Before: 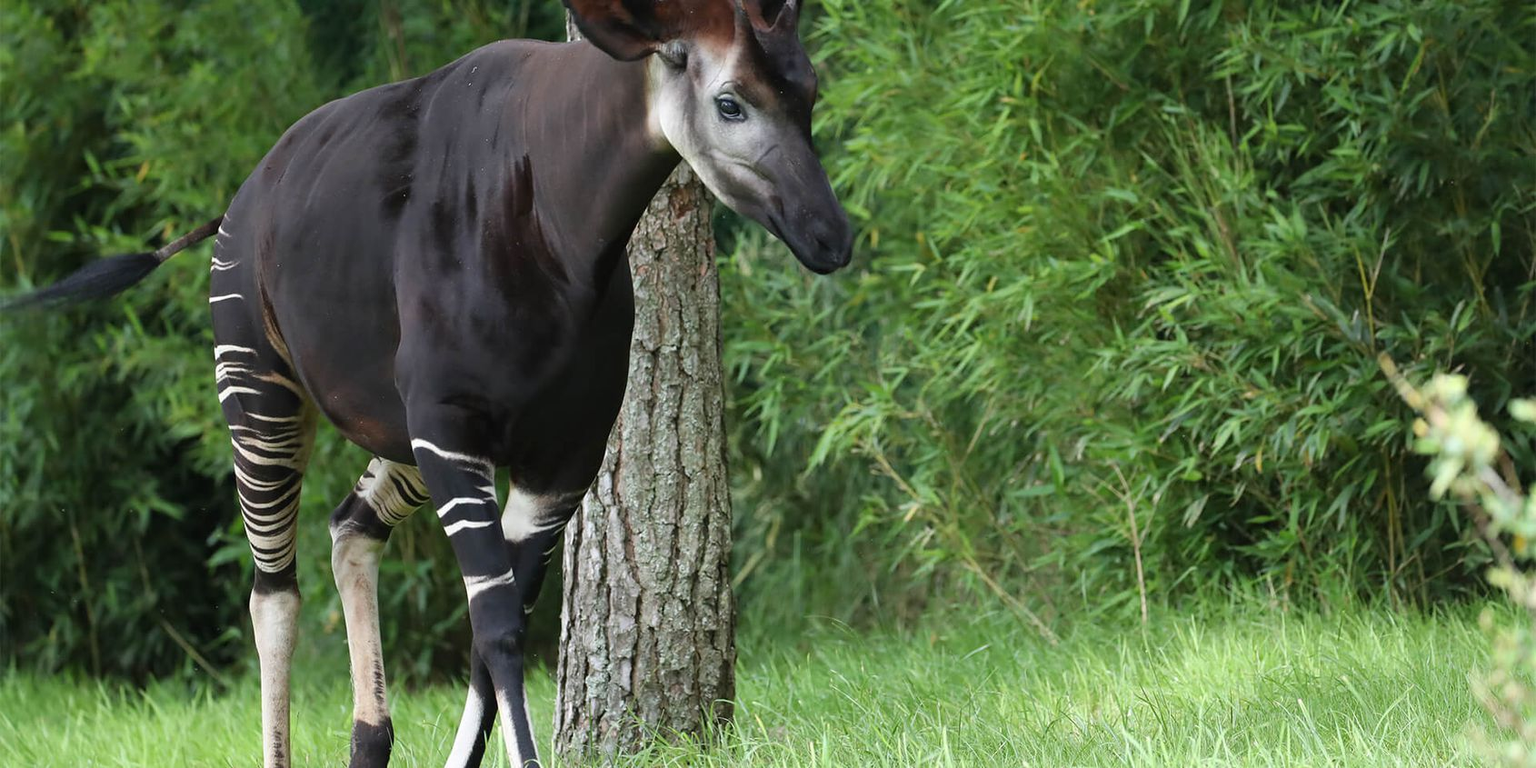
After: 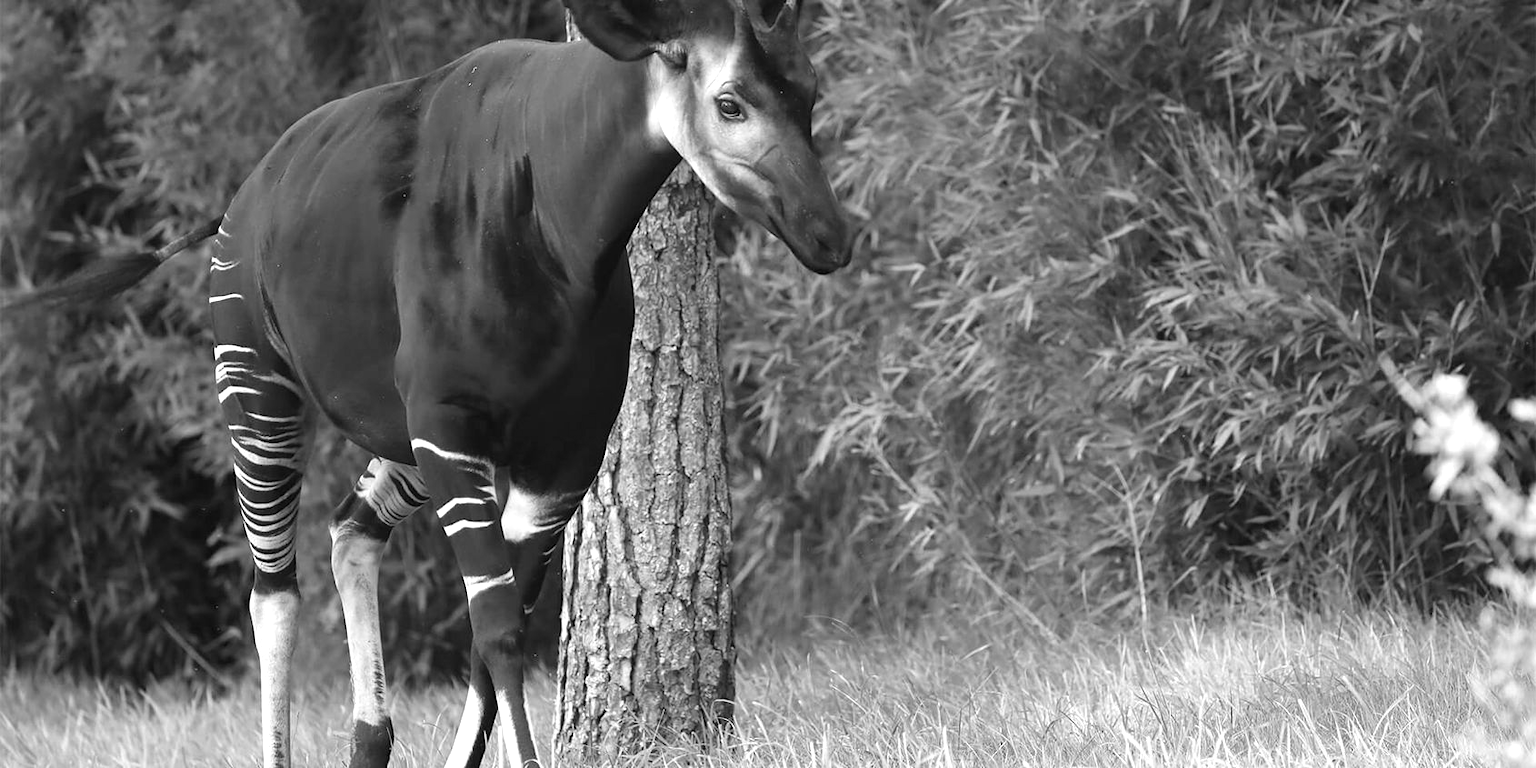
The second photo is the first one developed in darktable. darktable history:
exposure: black level correction 0, exposure 0.7 EV, compensate exposure bias true, compensate highlight preservation false
color calibration: output gray [0.18, 0.41, 0.41, 0], gray › normalize channels true, illuminant same as pipeline (D50), adaptation XYZ, x 0.346, y 0.359, gamut compression 0
